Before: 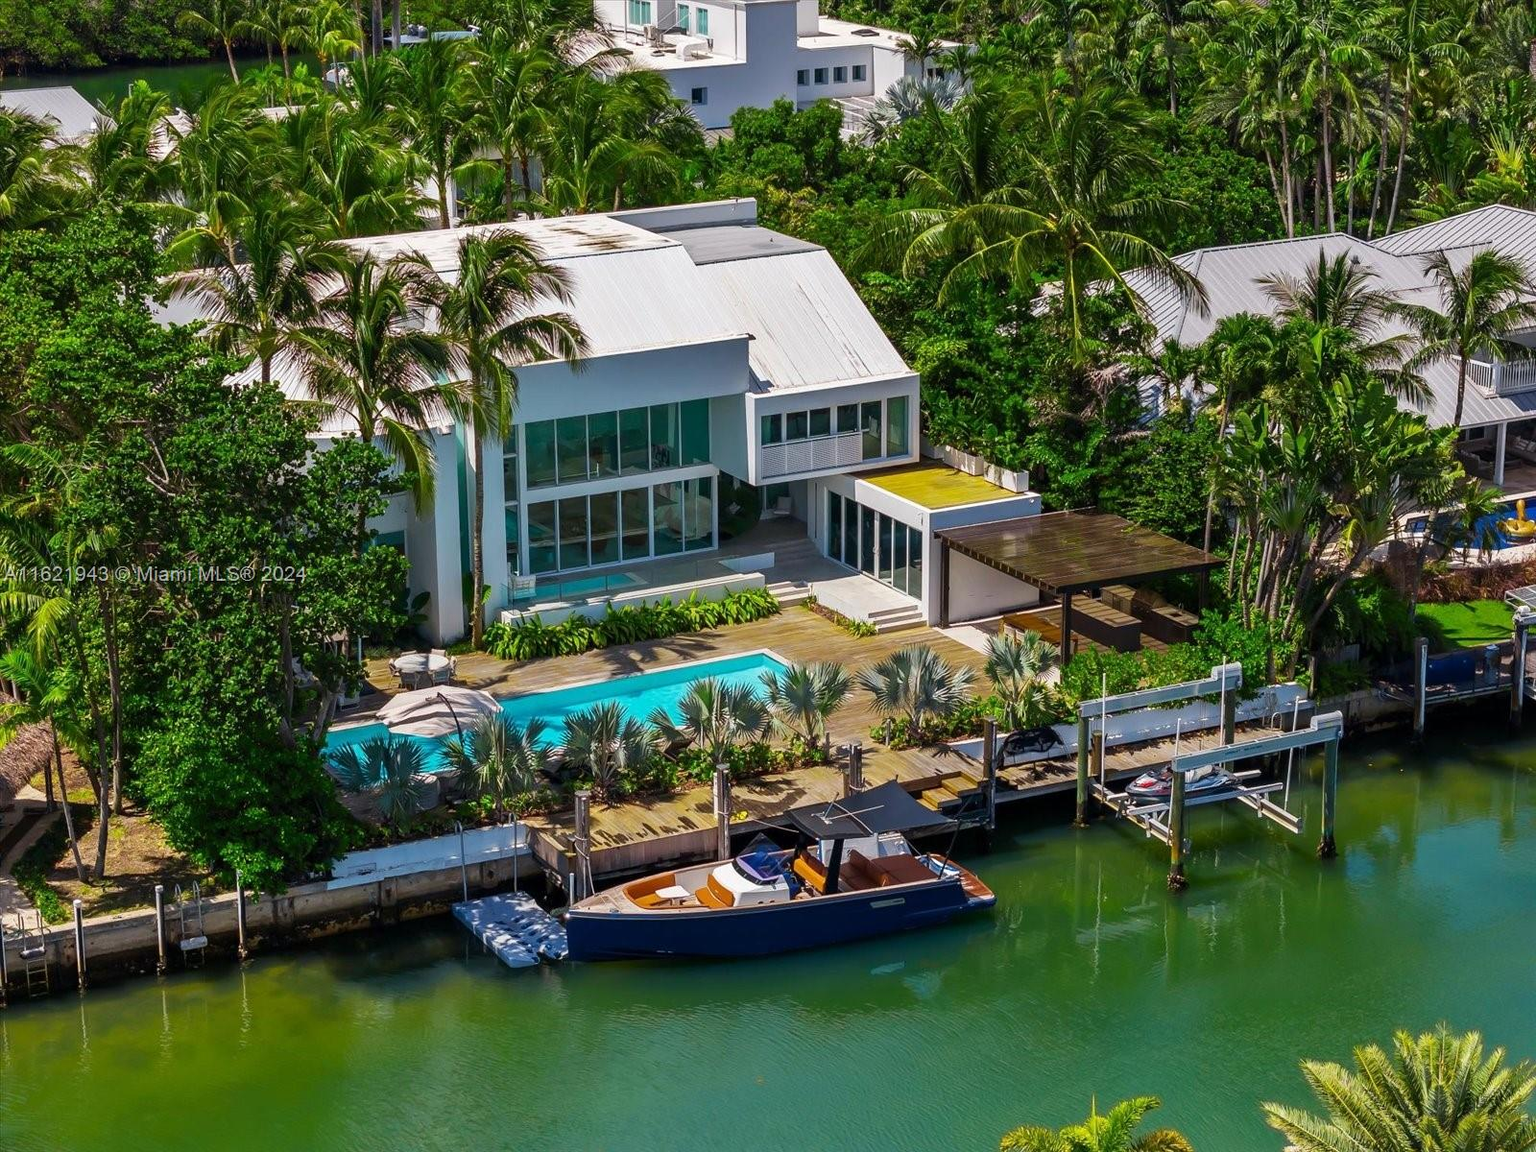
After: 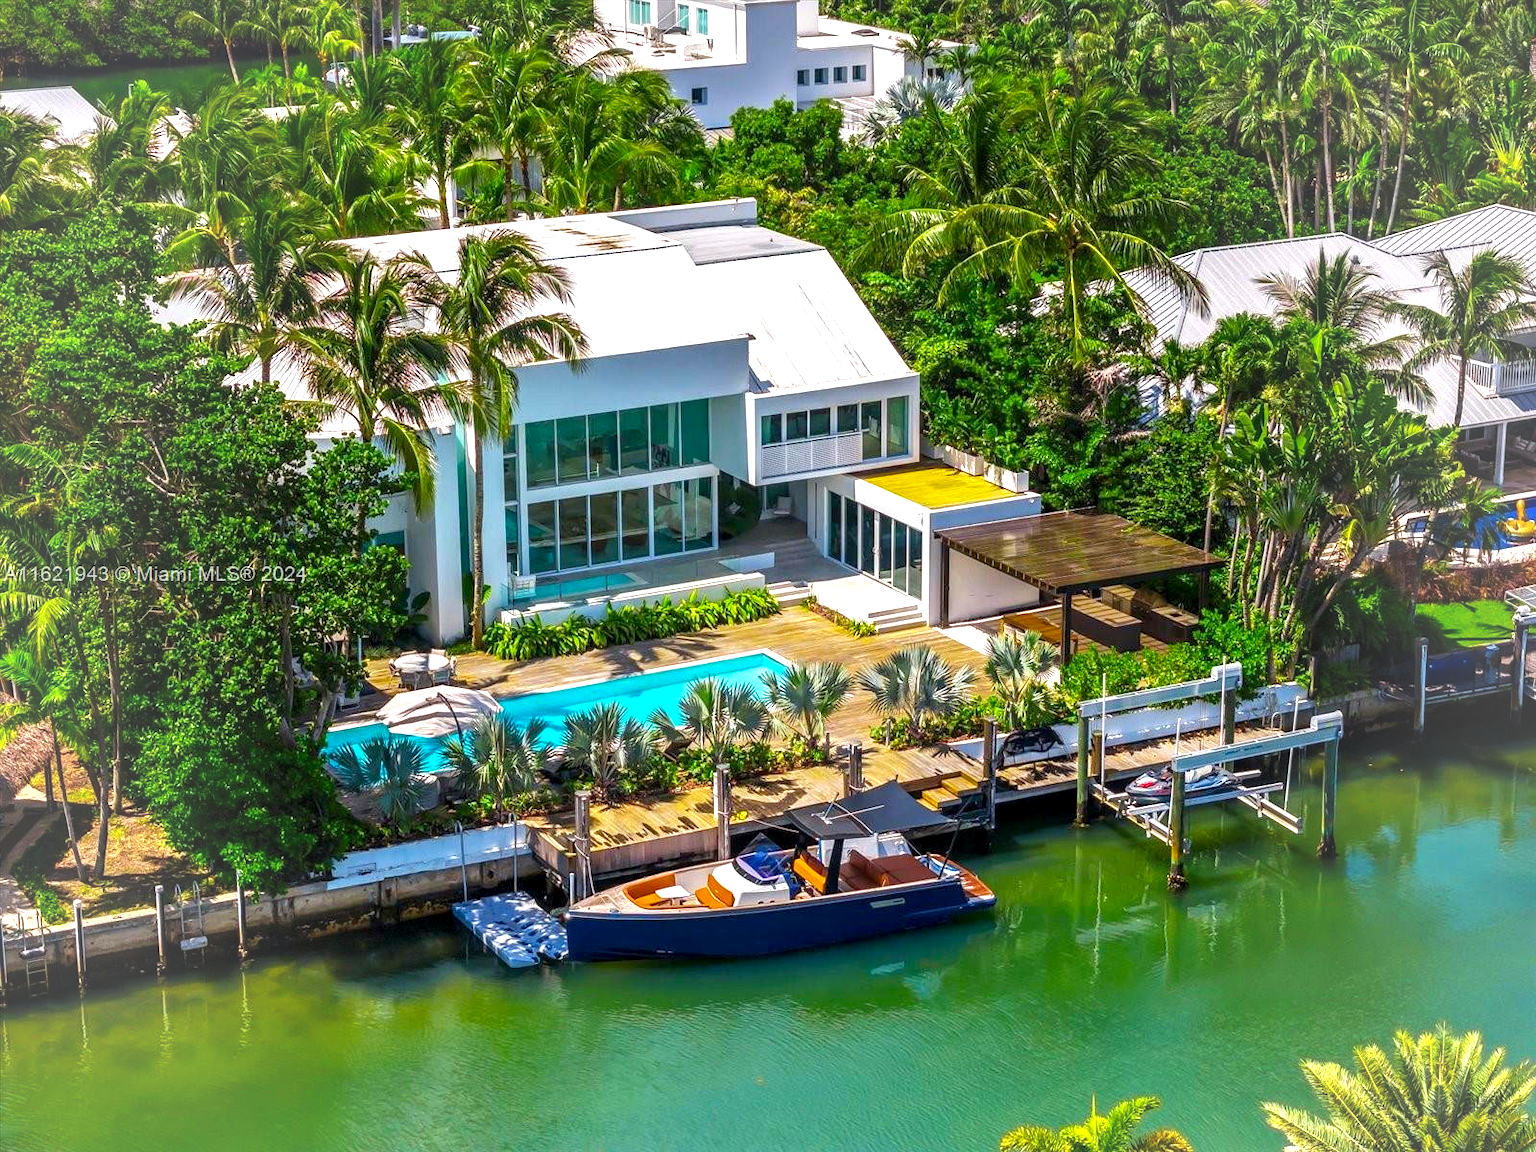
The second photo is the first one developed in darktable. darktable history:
exposure: exposure 0.808 EV, compensate exposure bias true, compensate highlight preservation false
vignetting: fall-off start 64.92%, brightness 0.057, saturation 0.001, width/height ratio 0.885, dithering 8-bit output
color balance rgb: shadows fall-off 102.332%, perceptual saturation grading › global saturation 16.263%, perceptual brilliance grading › global brilliance 2.622%, perceptual brilliance grading › highlights -3.185%, perceptual brilliance grading › shadows 3.842%, mask middle-gray fulcrum 21.886%
local contrast: on, module defaults
